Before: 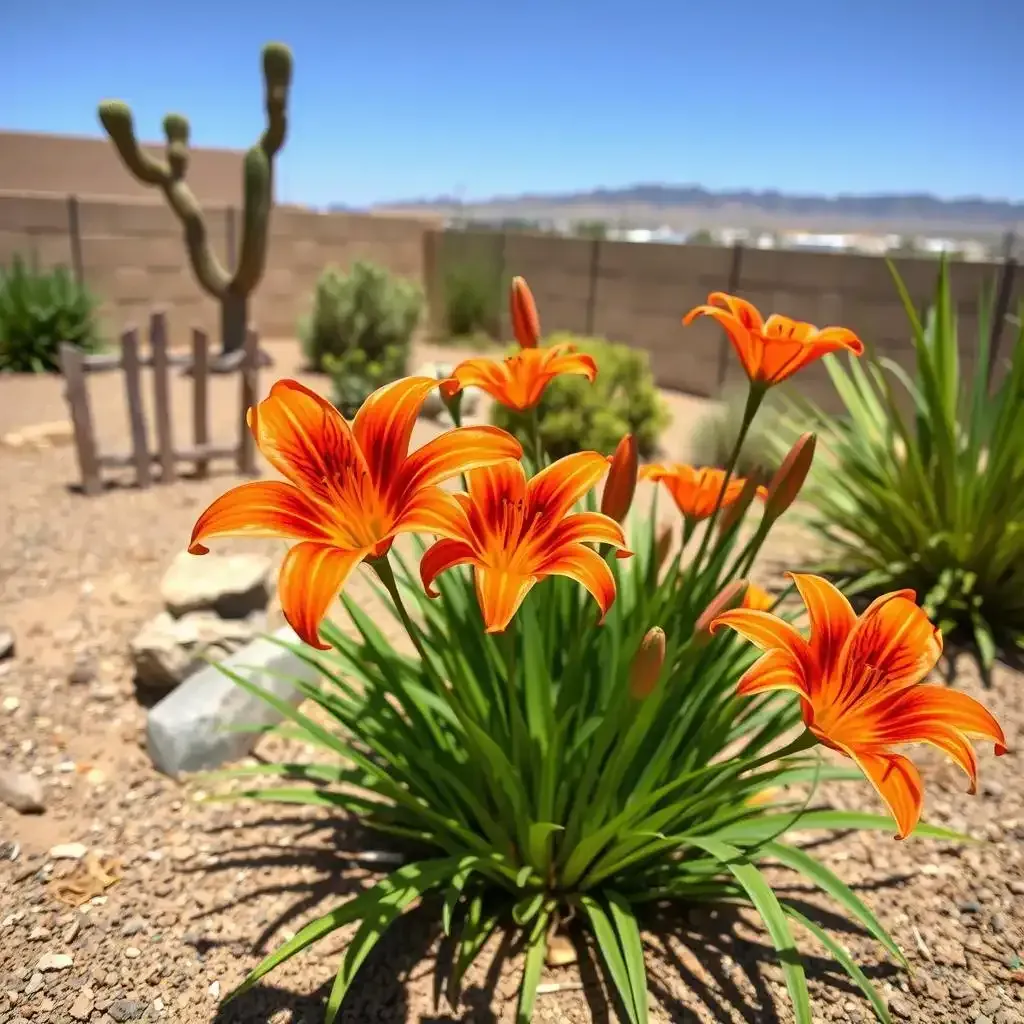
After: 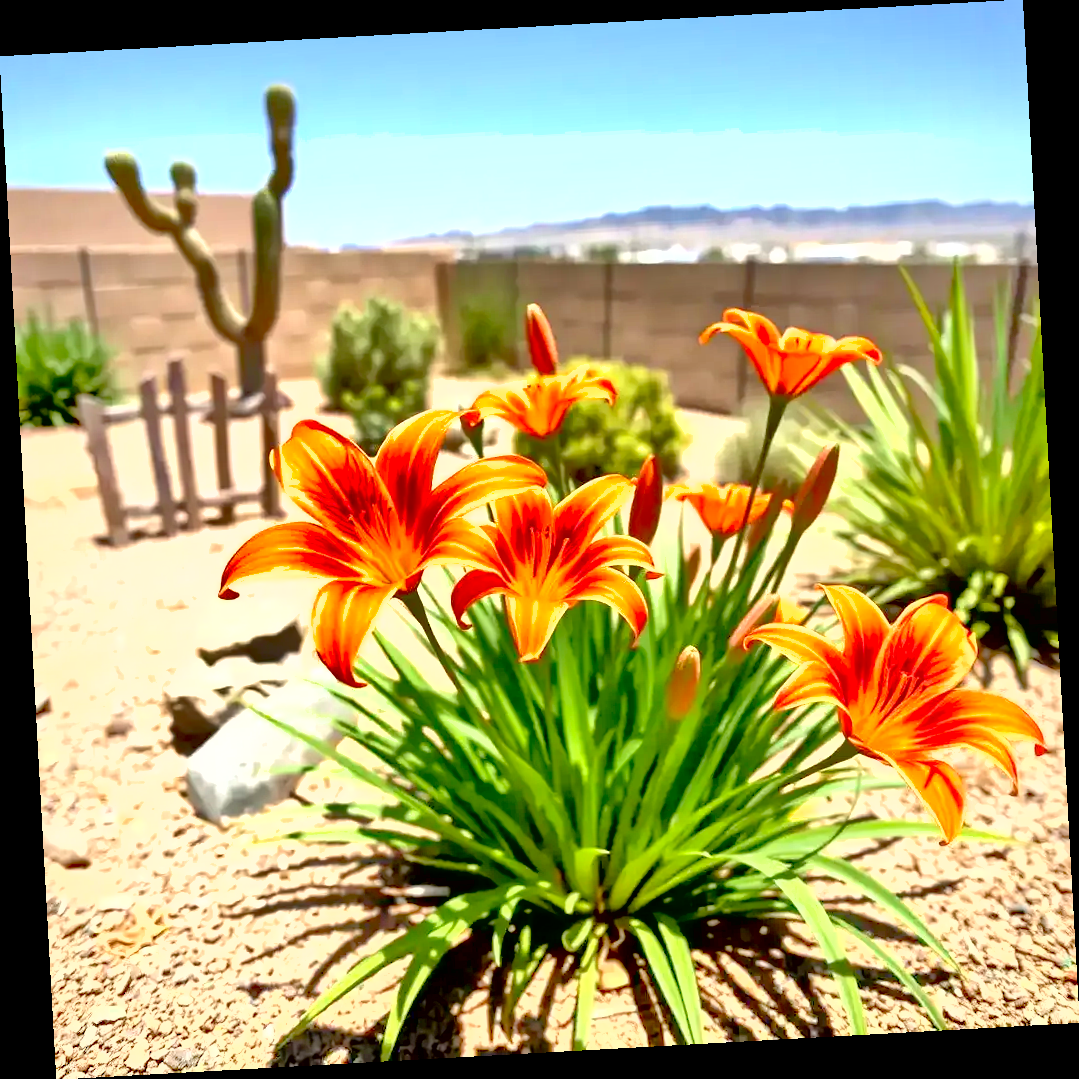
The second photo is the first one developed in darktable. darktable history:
shadows and highlights: shadows 40, highlights -54, highlights color adjustment 46%, low approximation 0.01, soften with gaussian
exposure: black level correction 0.011, exposure 1.088 EV, compensate exposure bias true, compensate highlight preservation false
rotate and perspective: rotation -3.18°, automatic cropping off
tone equalizer: -7 EV 0.15 EV, -6 EV 0.6 EV, -5 EV 1.15 EV, -4 EV 1.33 EV, -3 EV 1.15 EV, -2 EV 0.6 EV, -1 EV 0.15 EV, mask exposure compensation -0.5 EV
